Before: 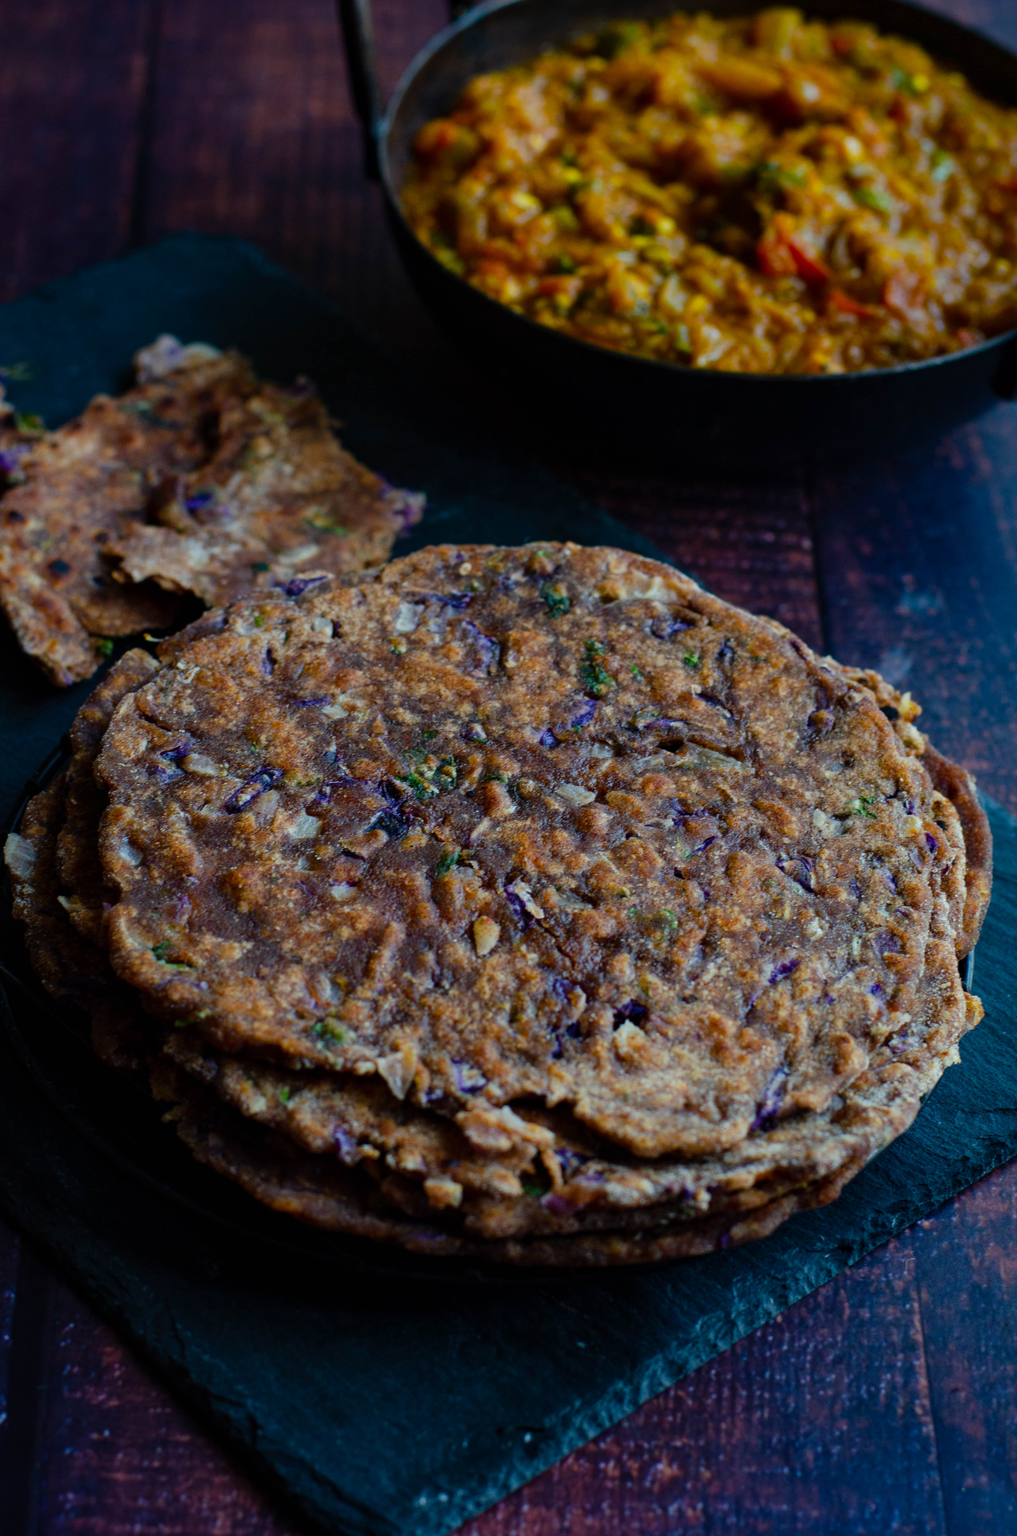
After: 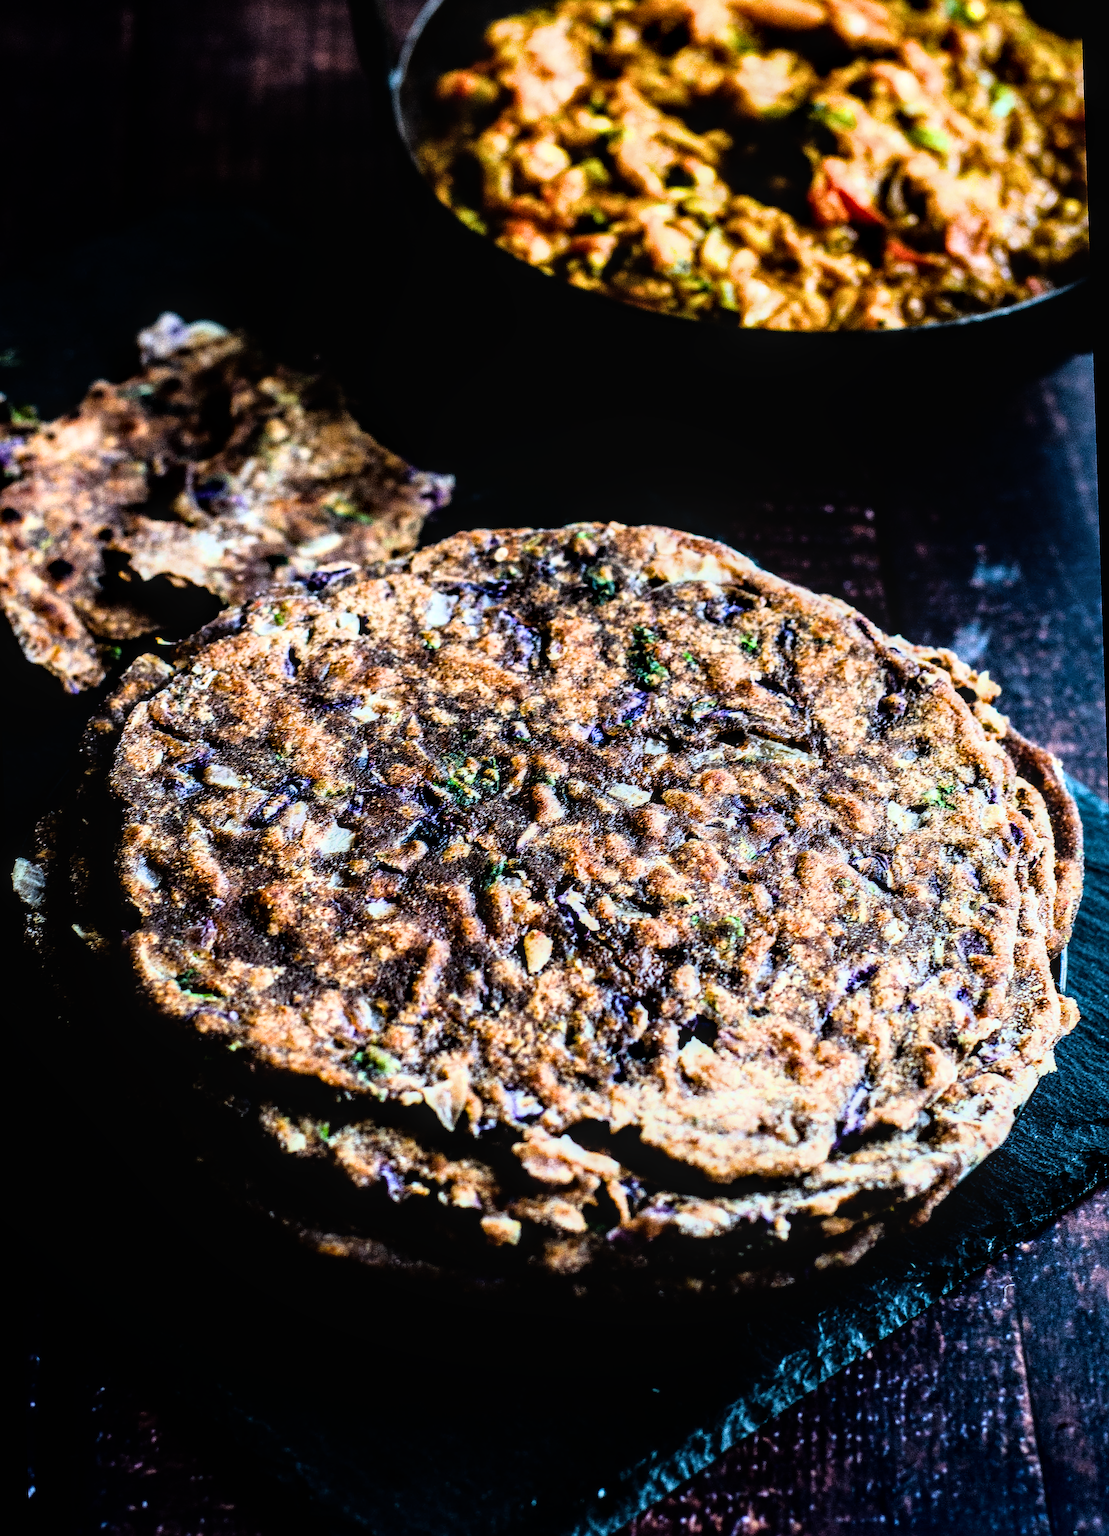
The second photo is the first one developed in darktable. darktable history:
rgb curve: curves: ch0 [(0, 0) (0.21, 0.15) (0.24, 0.21) (0.5, 0.75) (0.75, 0.96) (0.89, 0.99) (1, 1)]; ch1 [(0, 0.02) (0.21, 0.13) (0.25, 0.2) (0.5, 0.67) (0.75, 0.9) (0.89, 0.97) (1, 1)]; ch2 [(0, 0.02) (0.21, 0.13) (0.25, 0.2) (0.5, 0.67) (0.75, 0.9) (0.89, 0.97) (1, 1)], compensate middle gray true
contrast brightness saturation: contrast 0.04, saturation 0.07
rotate and perspective: rotation -2°, crop left 0.022, crop right 0.978, crop top 0.049, crop bottom 0.951
local contrast: detail 130%
filmic rgb: white relative exposure 2.45 EV, hardness 6.33
exposure: exposure 0.2 EV, compensate highlight preservation false
sharpen: on, module defaults
